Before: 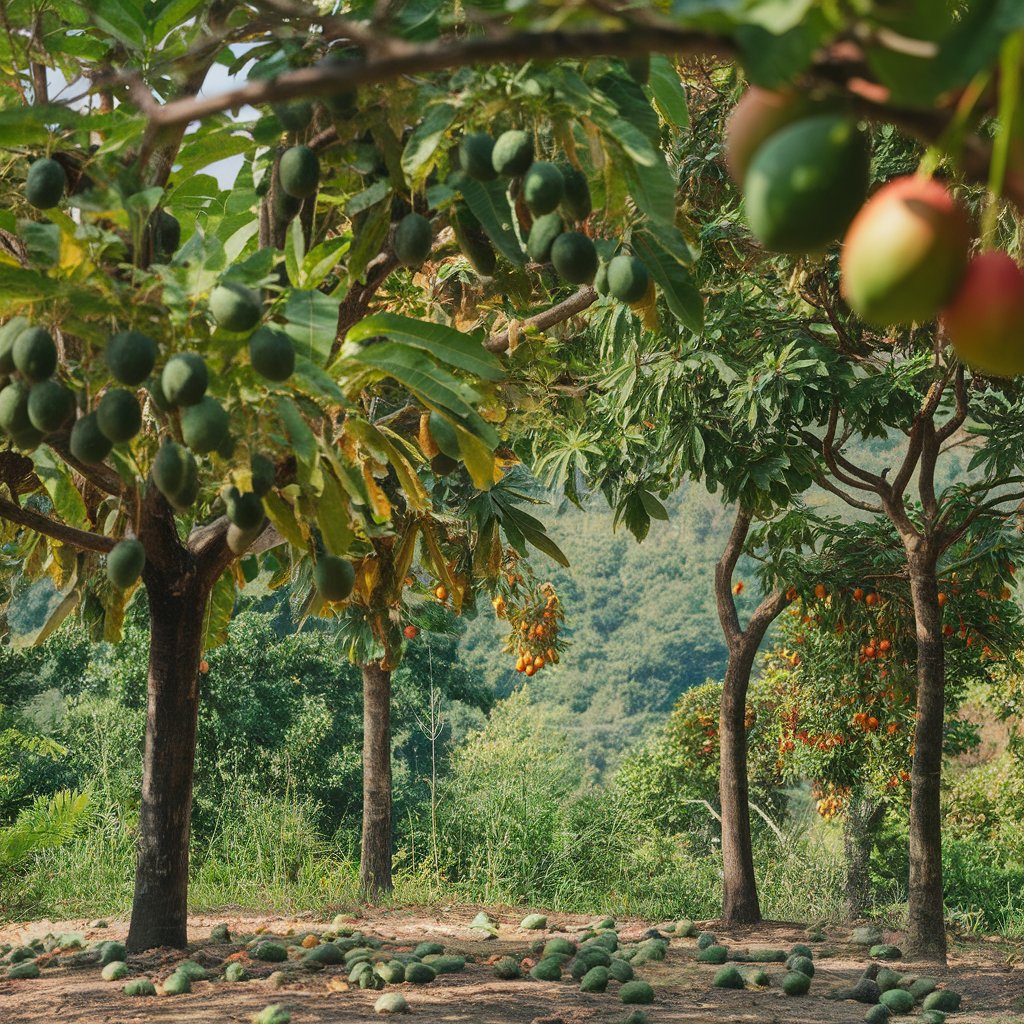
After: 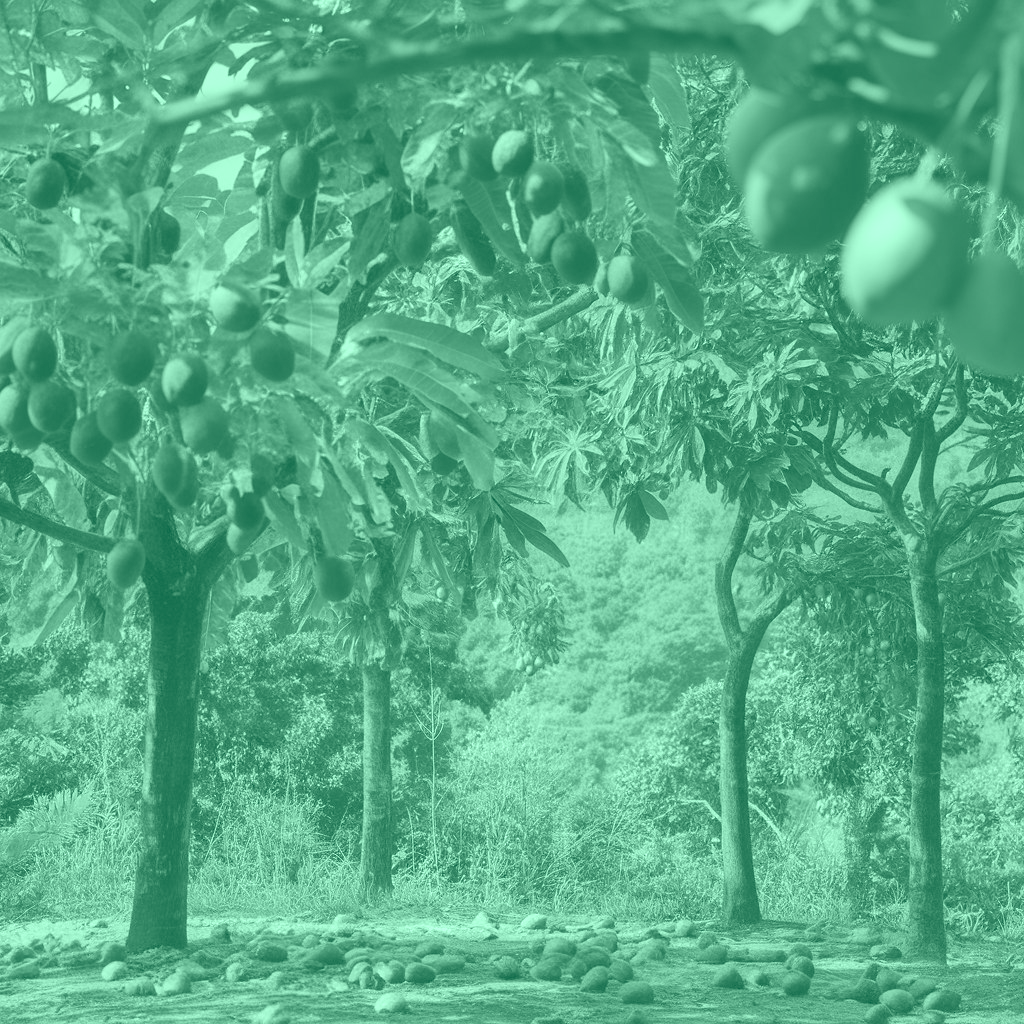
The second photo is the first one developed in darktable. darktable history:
exposure: exposure 1.223 EV, compensate highlight preservation false
colorize: hue 147.6°, saturation 65%, lightness 21.64%
